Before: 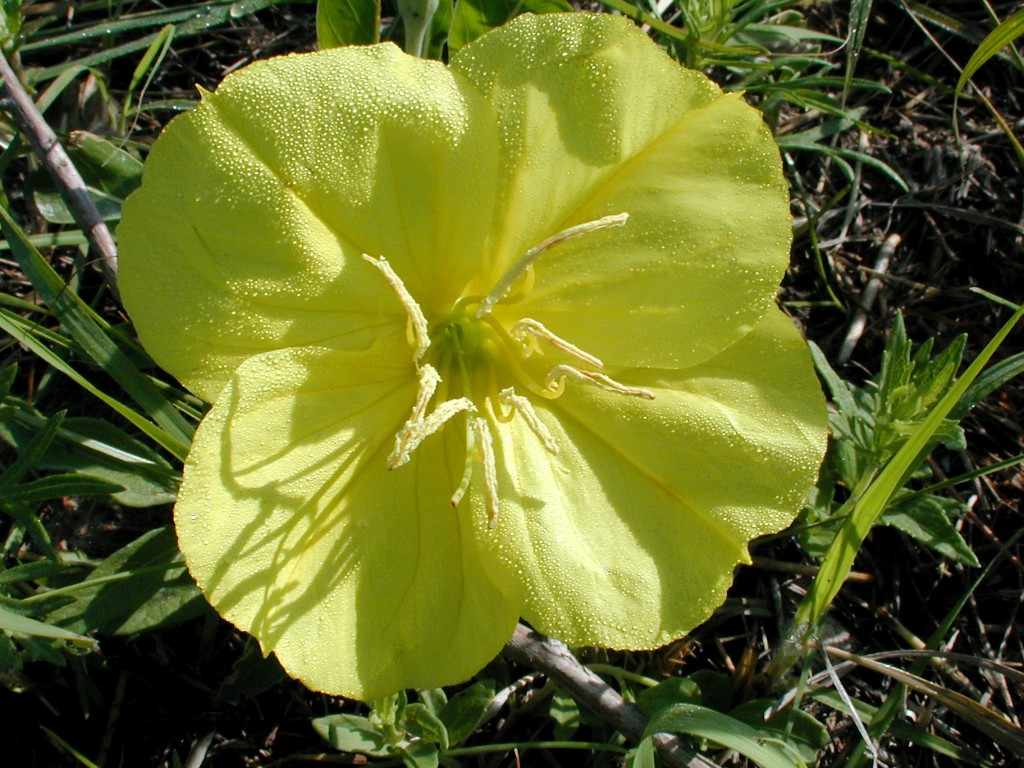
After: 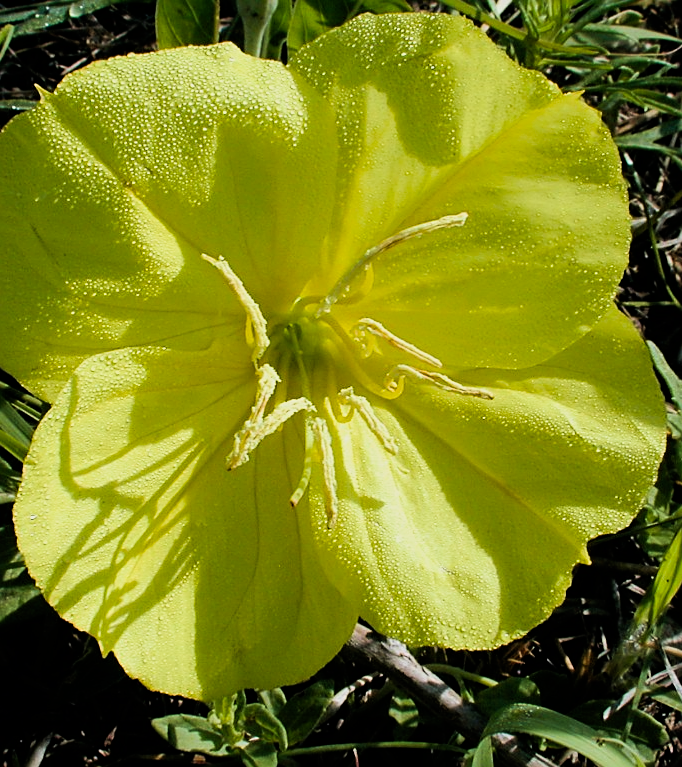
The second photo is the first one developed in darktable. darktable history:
crop and rotate: left 15.754%, right 17.579%
velvia: on, module defaults
sharpen: on, module defaults
color balance rgb: perceptual brilliance grading › highlights 14.29%, perceptual brilliance grading › mid-tones -5.92%, perceptual brilliance grading › shadows -26.83%, global vibrance 31.18%
filmic rgb: black relative exposure -7.65 EV, white relative exposure 4.56 EV, hardness 3.61
